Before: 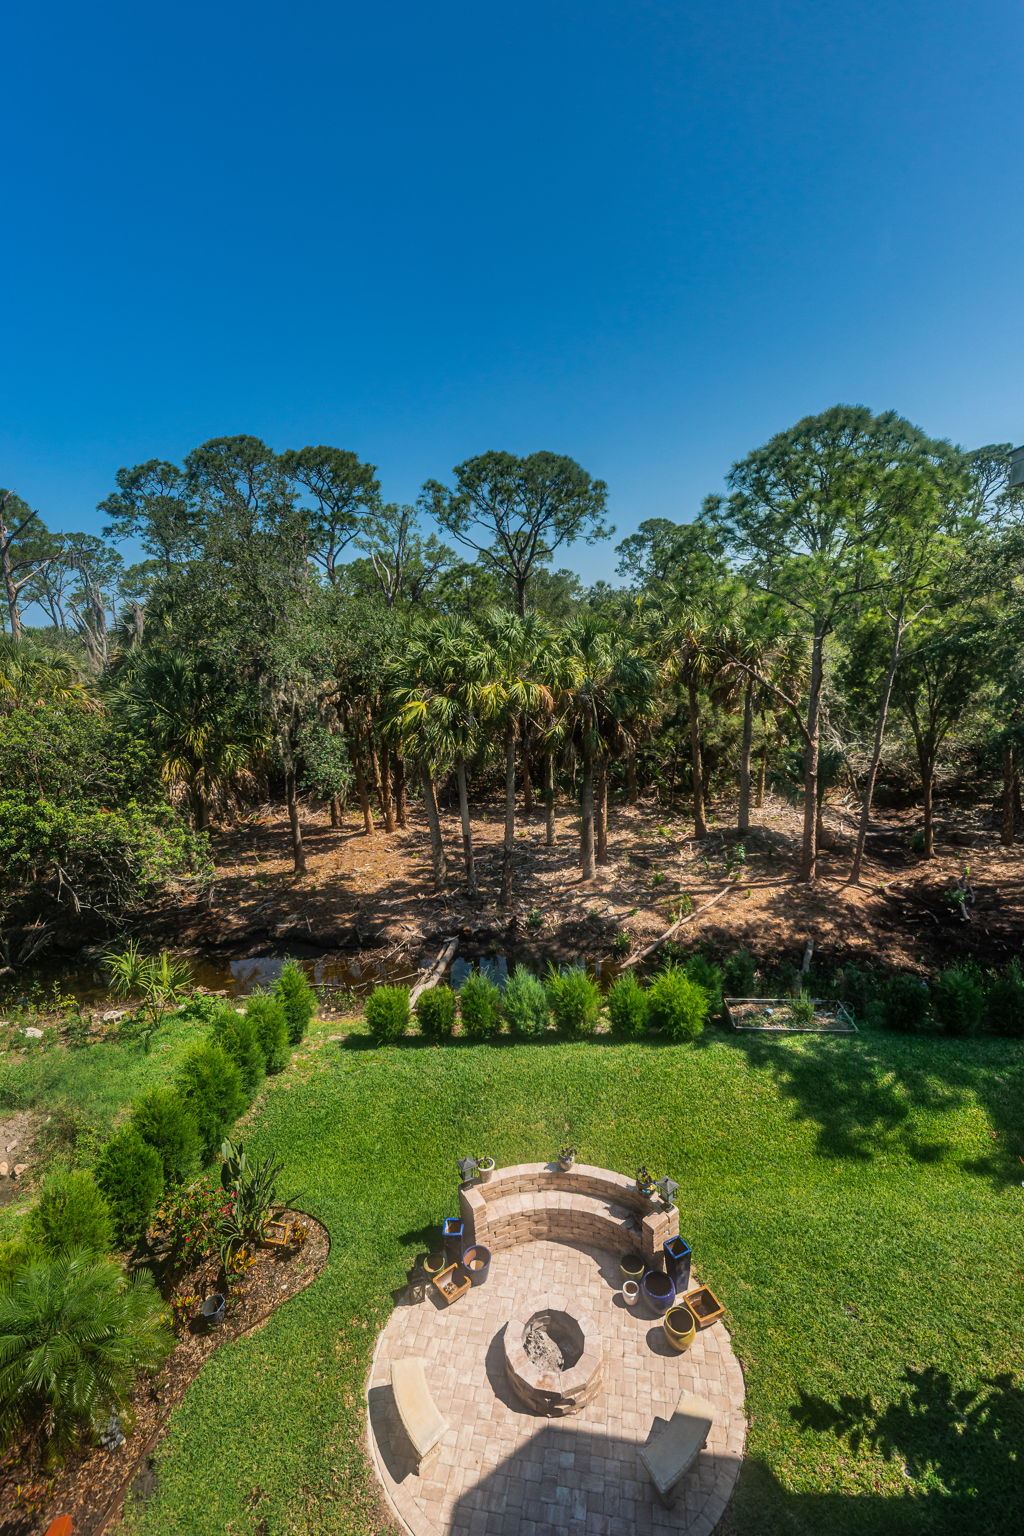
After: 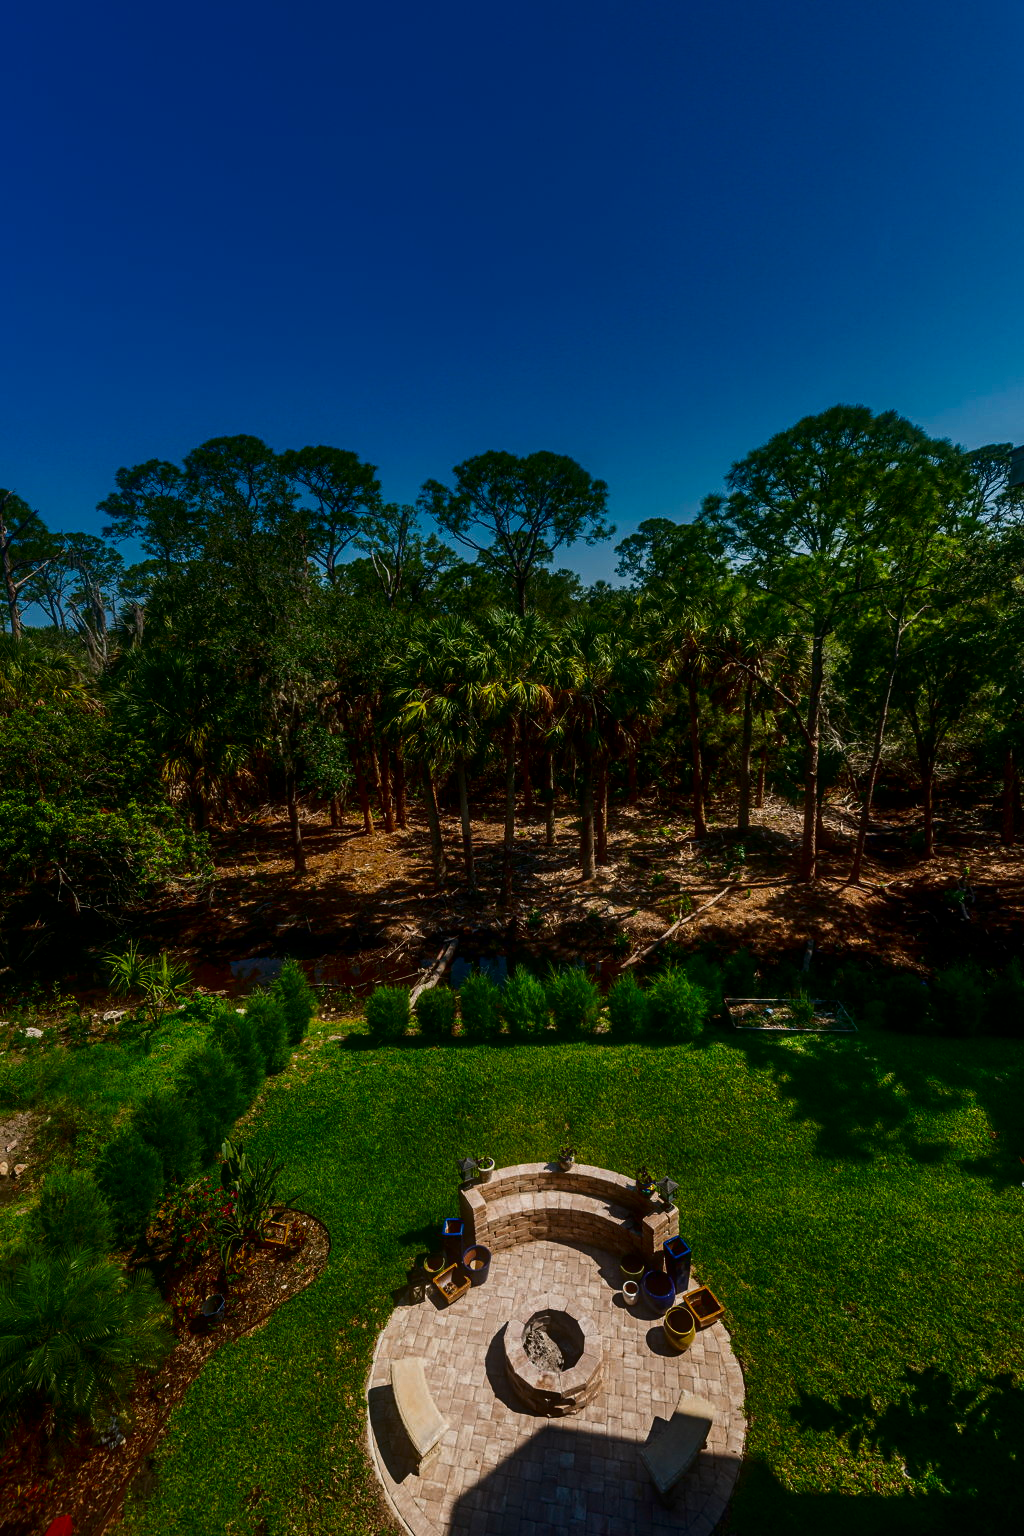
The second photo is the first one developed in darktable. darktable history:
contrast brightness saturation: contrast 0.092, brightness -0.584, saturation 0.17
